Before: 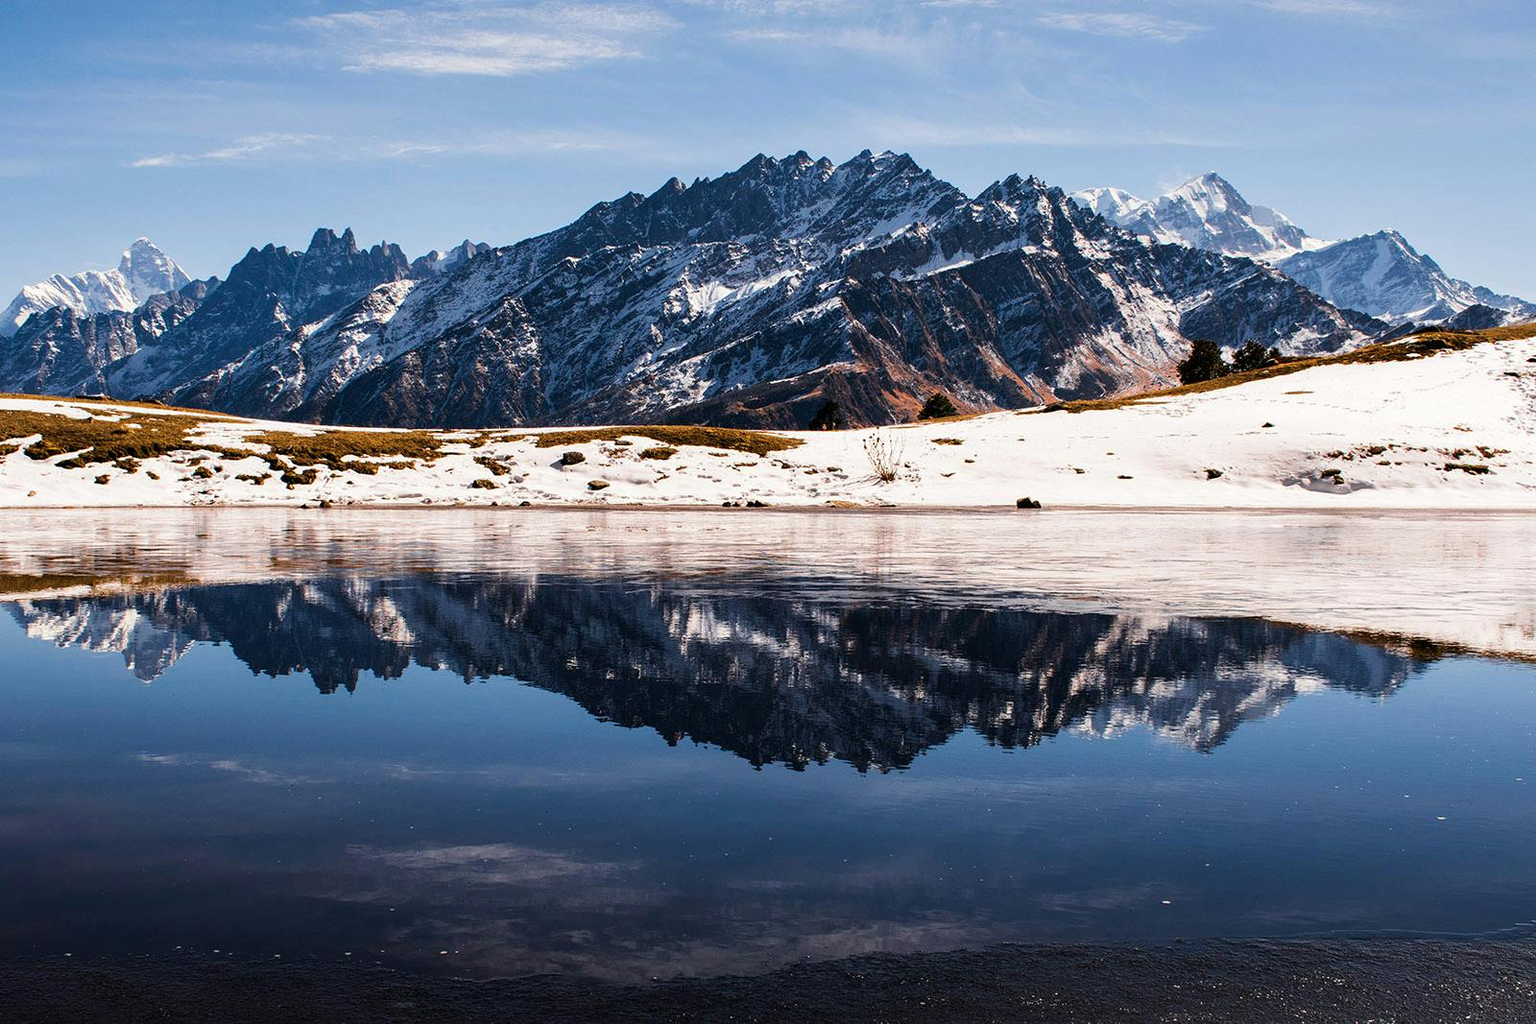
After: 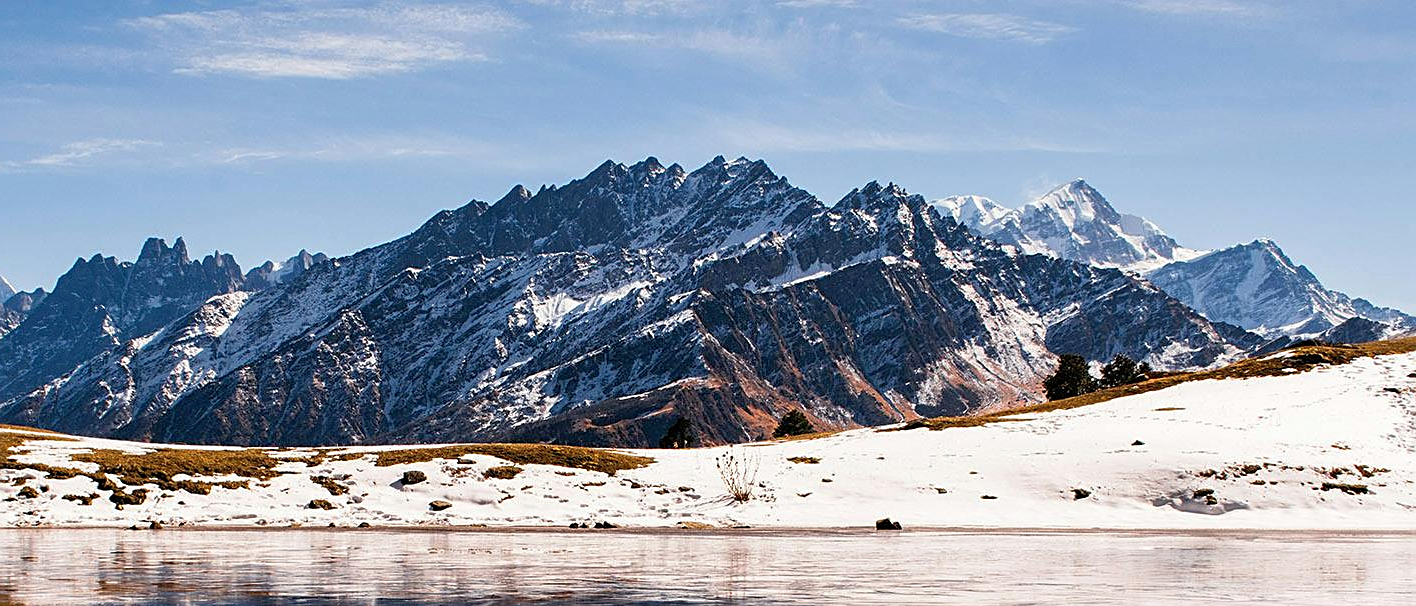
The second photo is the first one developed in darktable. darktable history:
crop and rotate: left 11.485%, bottom 43.194%
sharpen: on, module defaults
shadows and highlights: shadows 43.35, highlights 7.44
color correction: highlights a* -0.281, highlights b* -0.116
